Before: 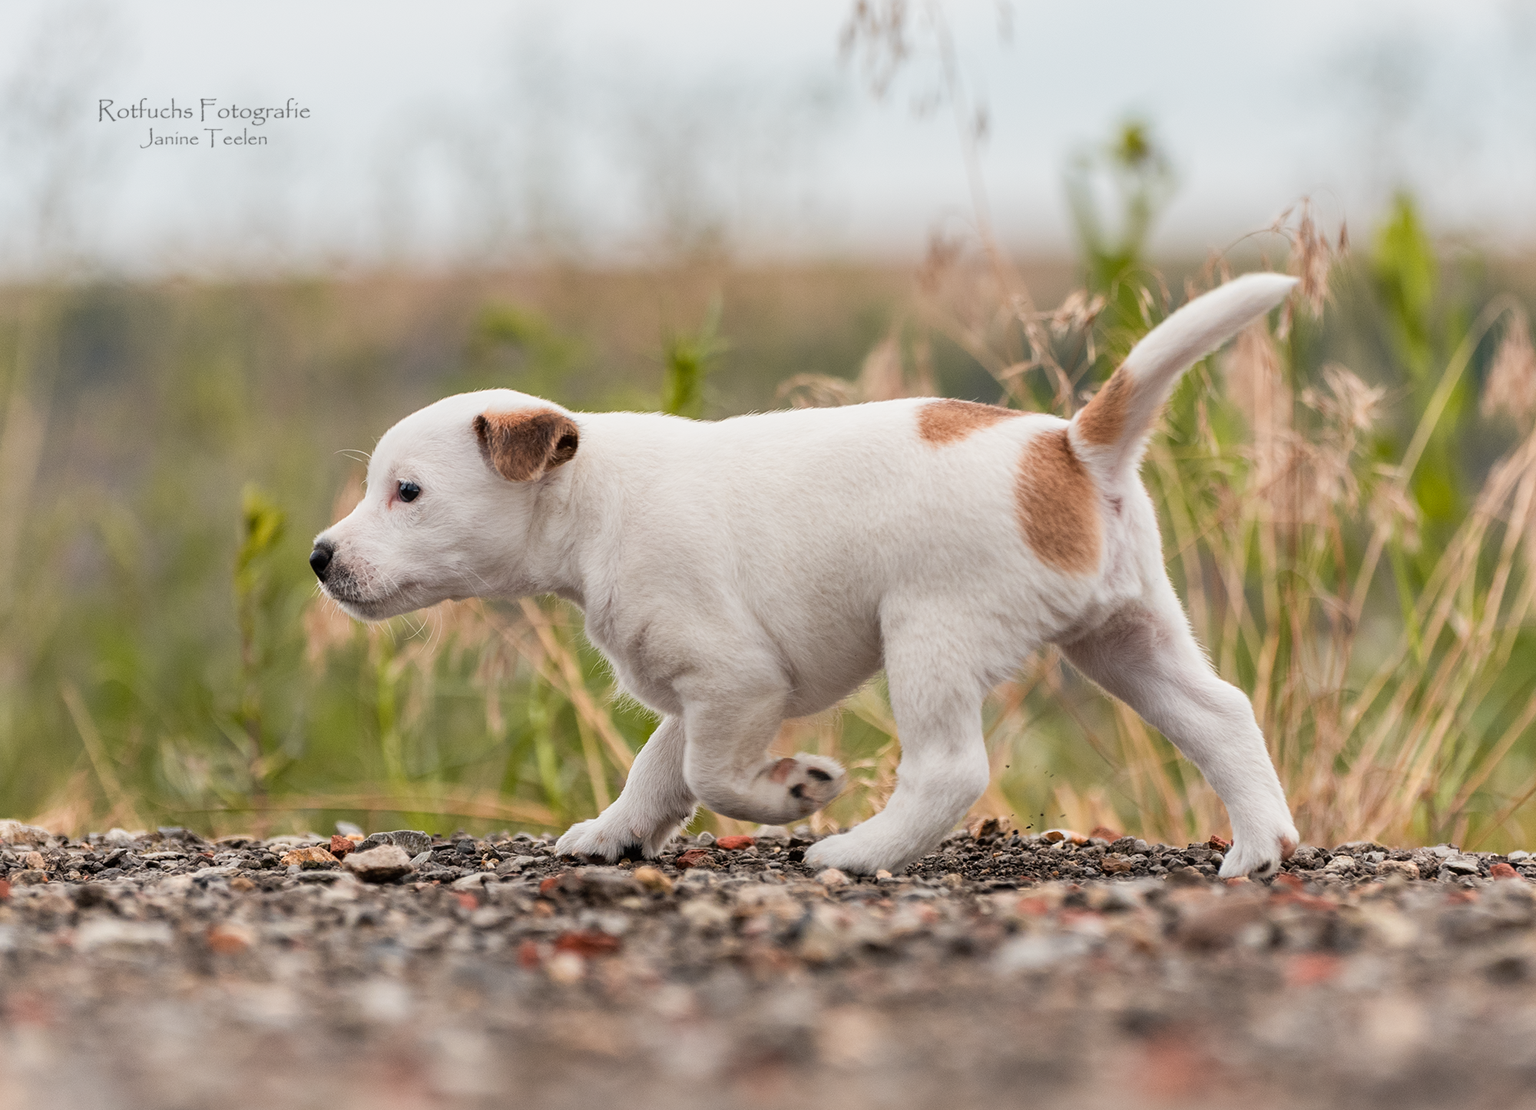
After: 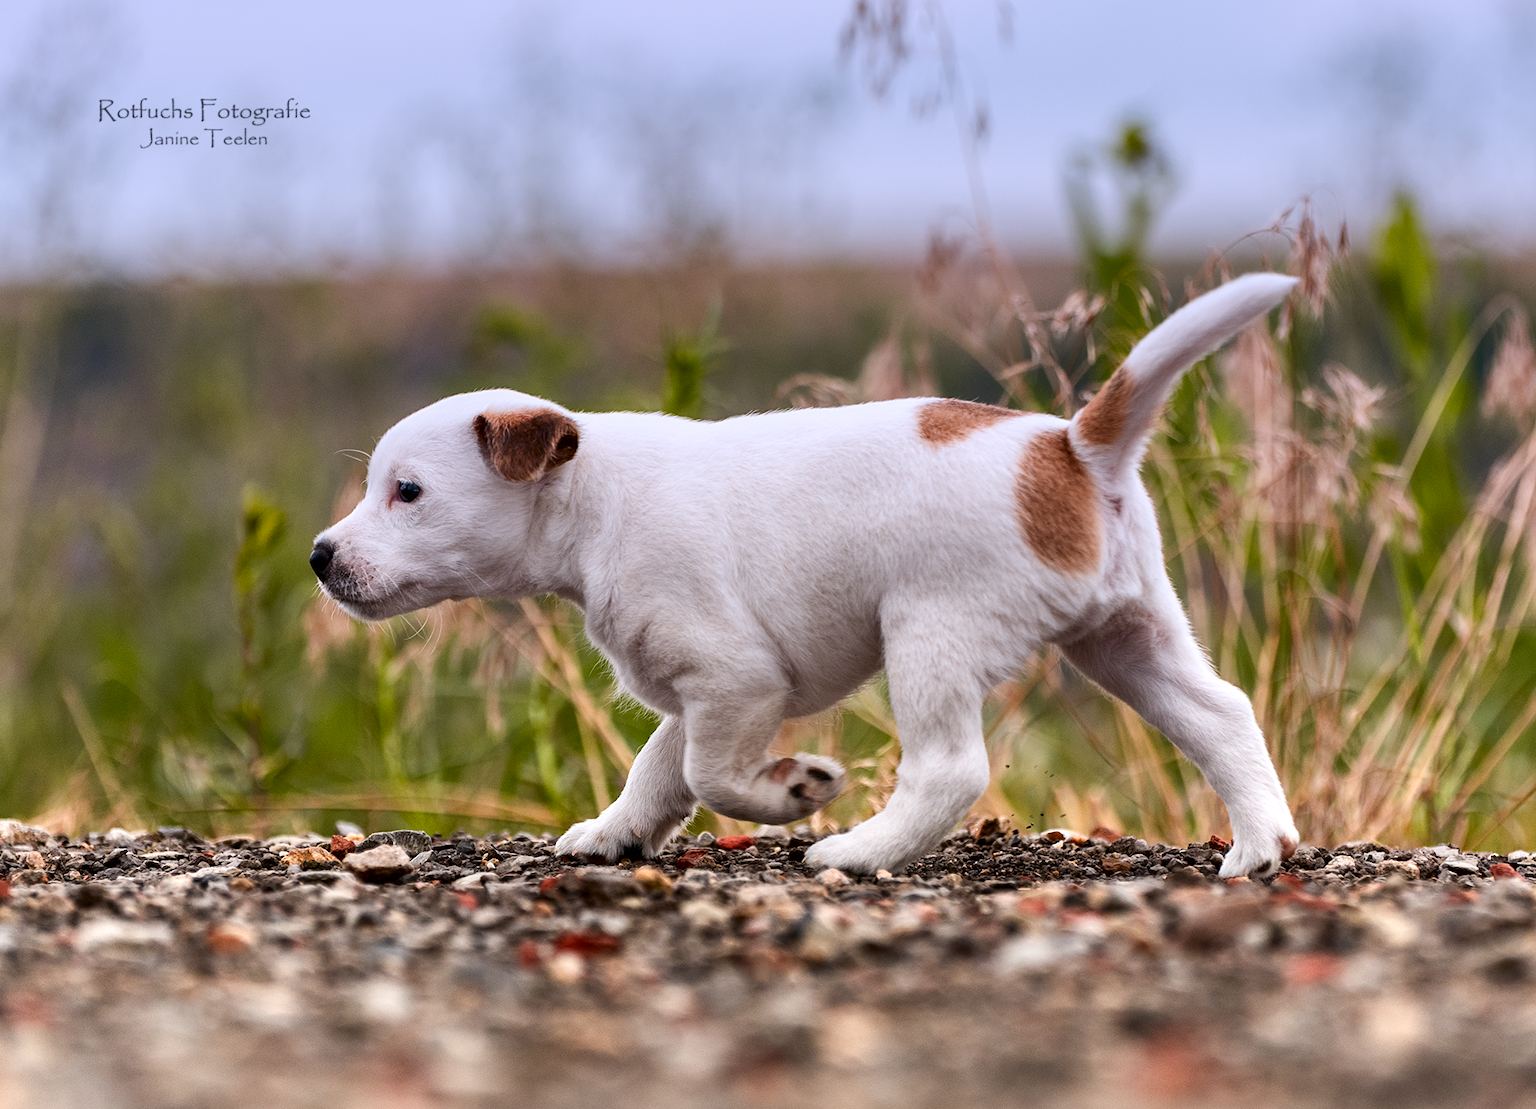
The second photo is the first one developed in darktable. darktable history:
contrast brightness saturation: contrast 0.1, brightness -0.26, saturation 0.14
exposure: exposure 0.574 EV, compensate highlight preservation false
levels: mode automatic, black 0.023%, white 99.97%, levels [0.062, 0.494, 0.925]
graduated density: hue 238.83°, saturation 50%
